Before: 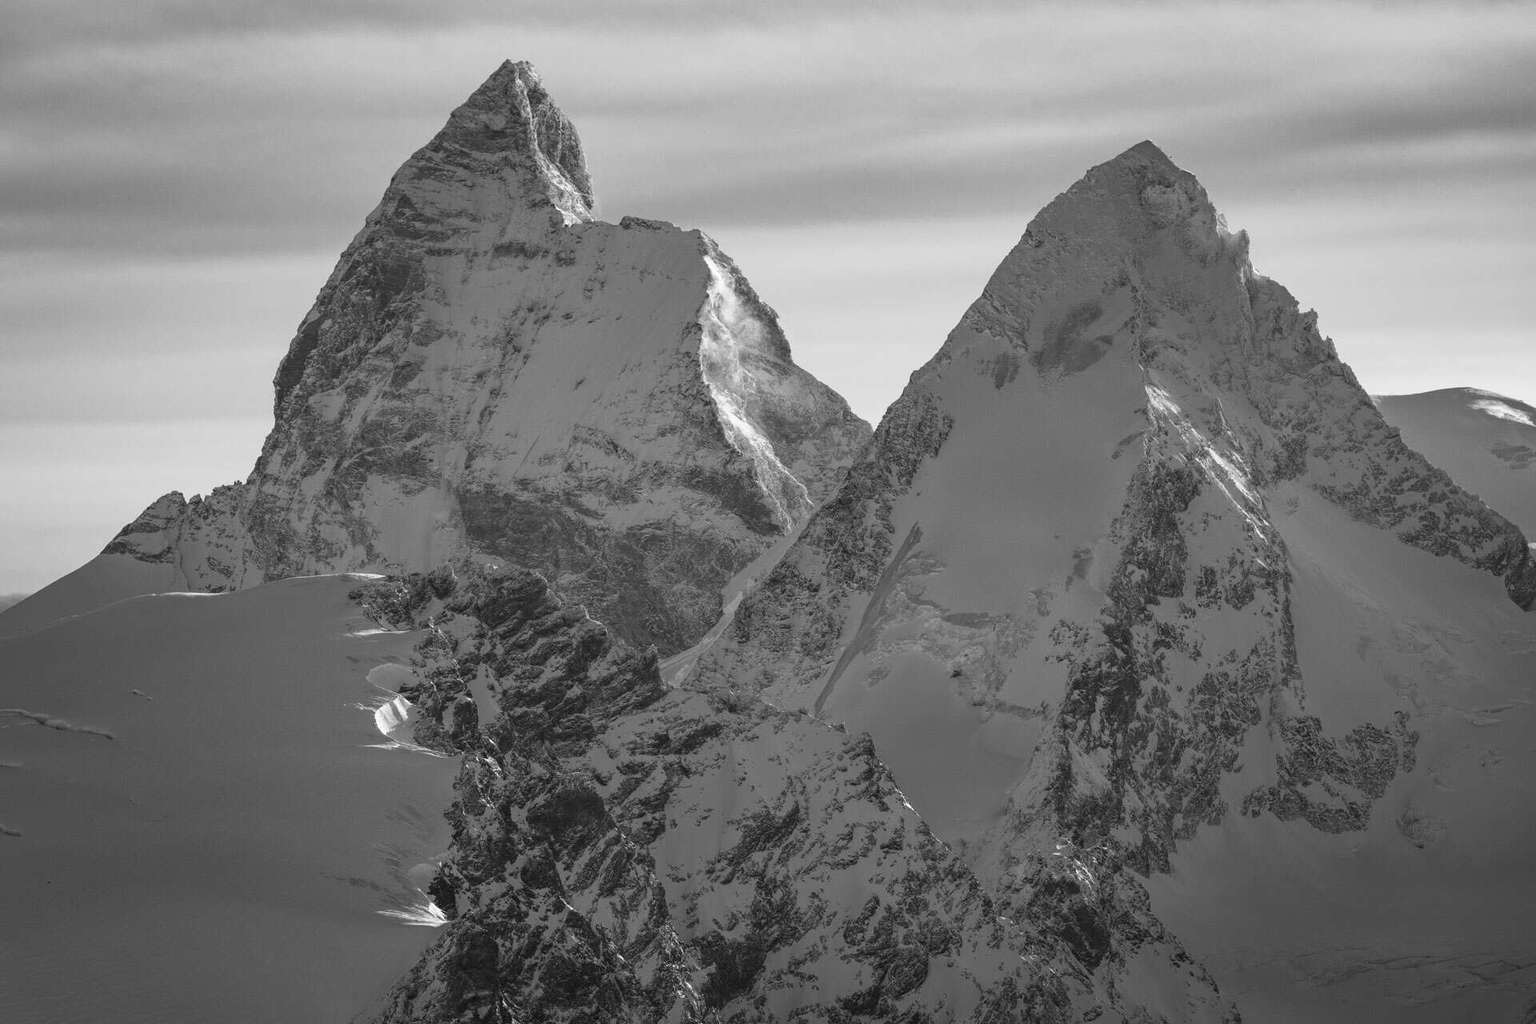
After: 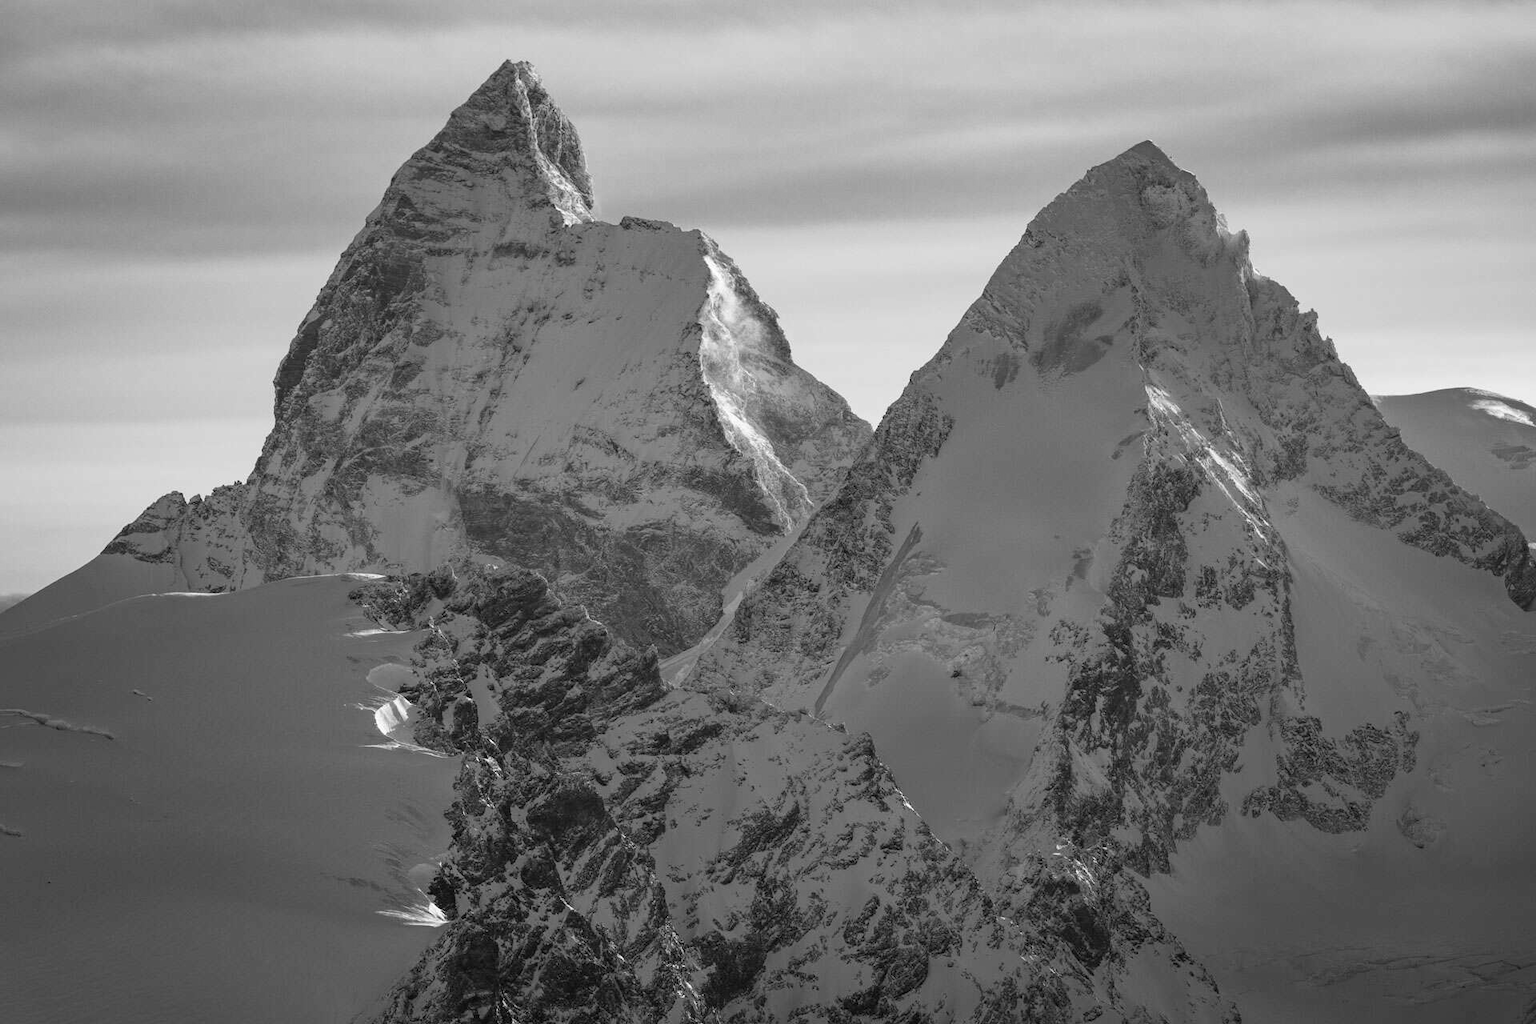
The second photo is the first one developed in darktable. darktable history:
color zones: curves: ch1 [(0.263, 0.53) (0.376, 0.287) (0.487, 0.512) (0.748, 0.547) (1, 0.513)]; ch2 [(0.262, 0.45) (0.751, 0.477)], mix -124.17%
